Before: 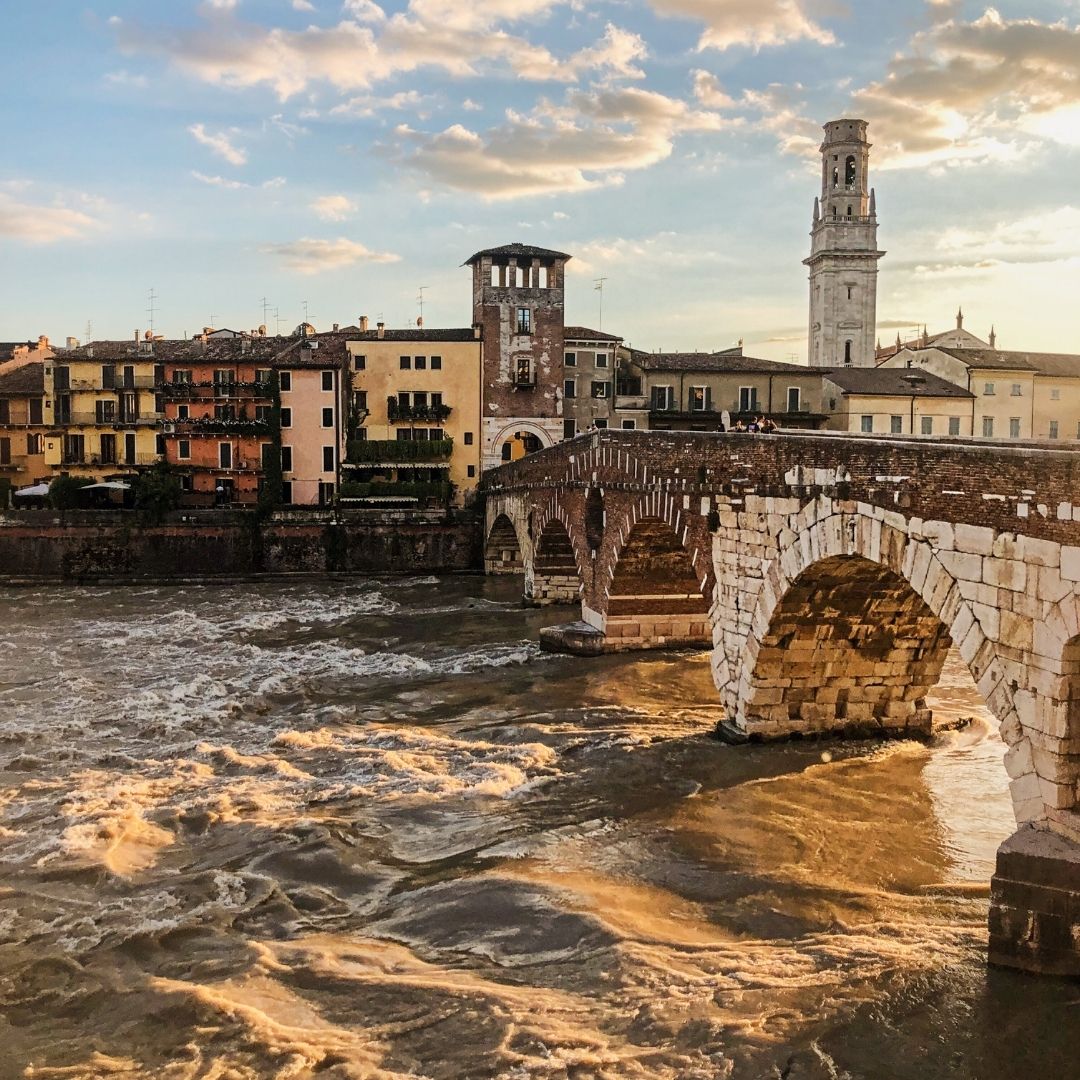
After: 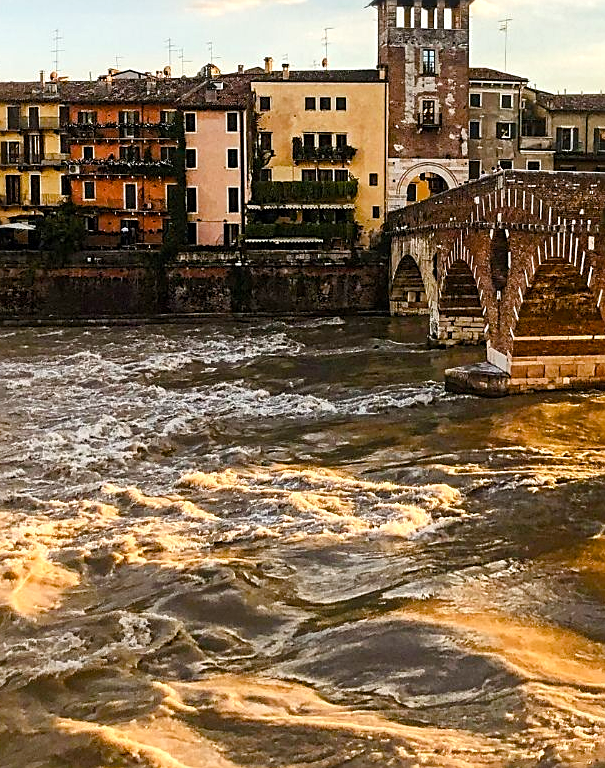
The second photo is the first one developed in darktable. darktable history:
color balance rgb: perceptual saturation grading › global saturation 20%, perceptual saturation grading › highlights -25.659%, perceptual saturation grading › shadows 49.352%, perceptual brilliance grading › global brilliance 11.522%
crop: left 8.866%, top 24.022%, right 35.112%, bottom 4.78%
sharpen: on, module defaults
